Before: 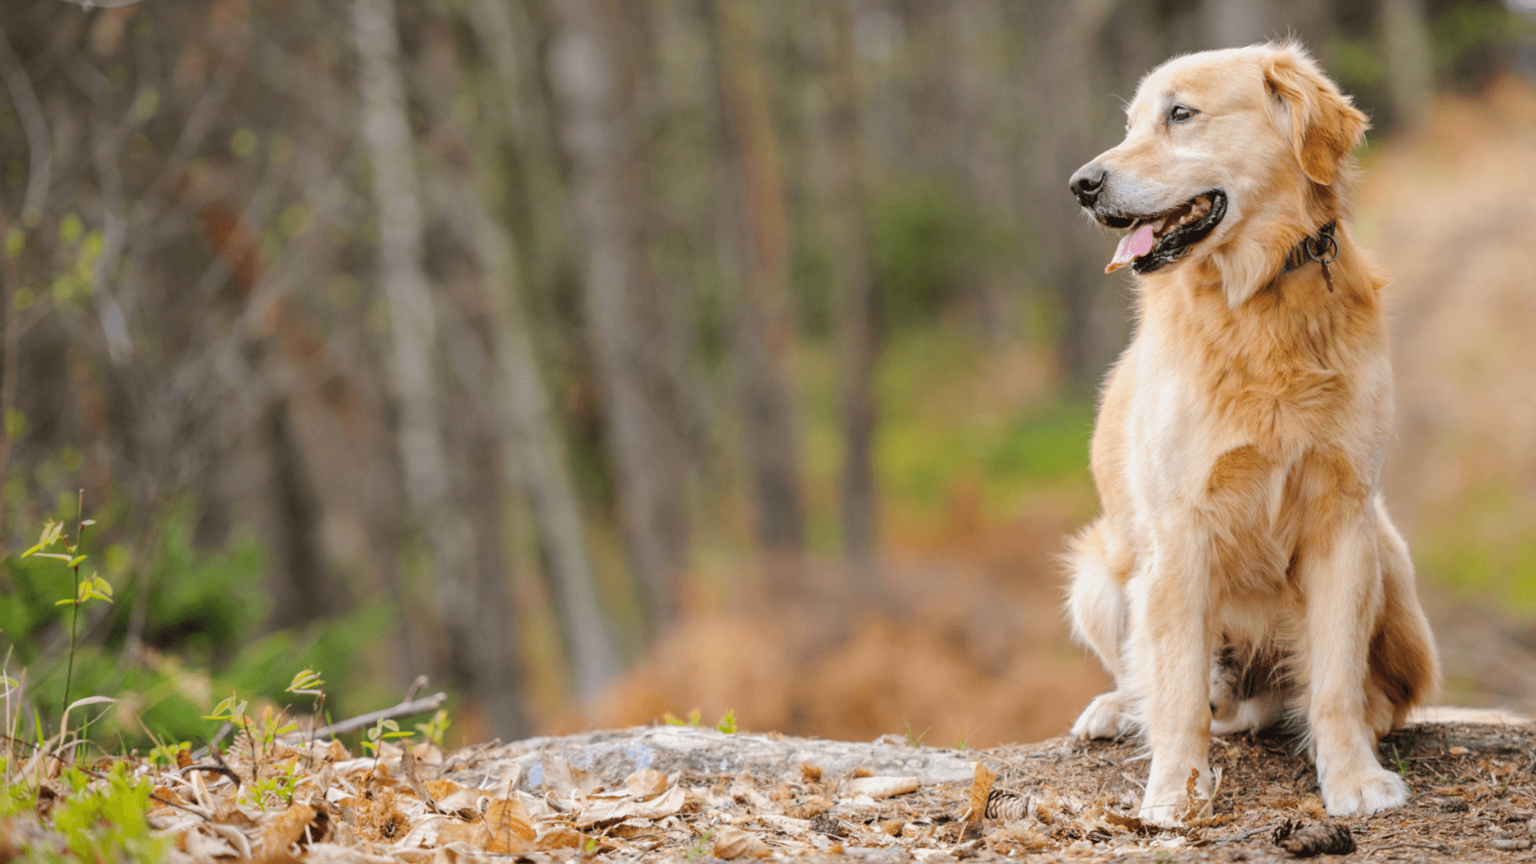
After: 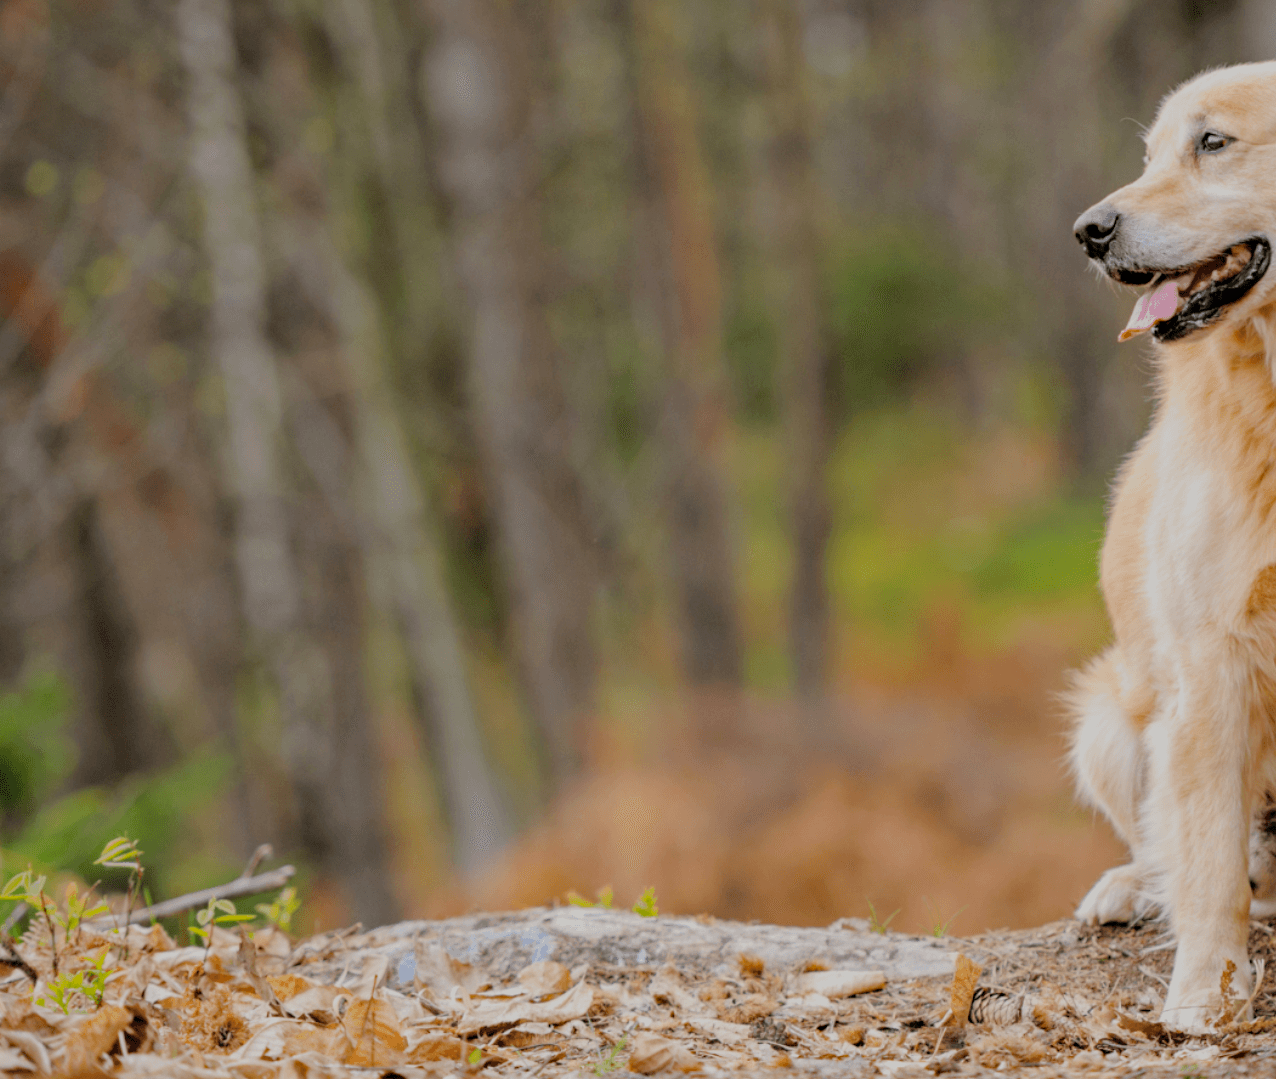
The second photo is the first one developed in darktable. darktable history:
filmic rgb: black relative exposure -7.09 EV, white relative exposure 5.34 EV, hardness 3.03
crop and rotate: left 13.74%, right 19.787%
tone curve: curves: ch0 [(0, 0) (0.15, 0.17) (0.452, 0.437) (0.611, 0.588) (0.751, 0.749) (1, 1)]; ch1 [(0, 0) (0.325, 0.327) (0.412, 0.45) (0.453, 0.484) (0.5, 0.501) (0.541, 0.55) (0.617, 0.612) (0.695, 0.697) (1, 1)]; ch2 [(0, 0) (0.386, 0.397) (0.452, 0.459) (0.505, 0.498) (0.524, 0.547) (0.574, 0.566) (0.633, 0.641) (1, 1)], color space Lab, linked channels, preserve colors none
haze removal: adaptive false
